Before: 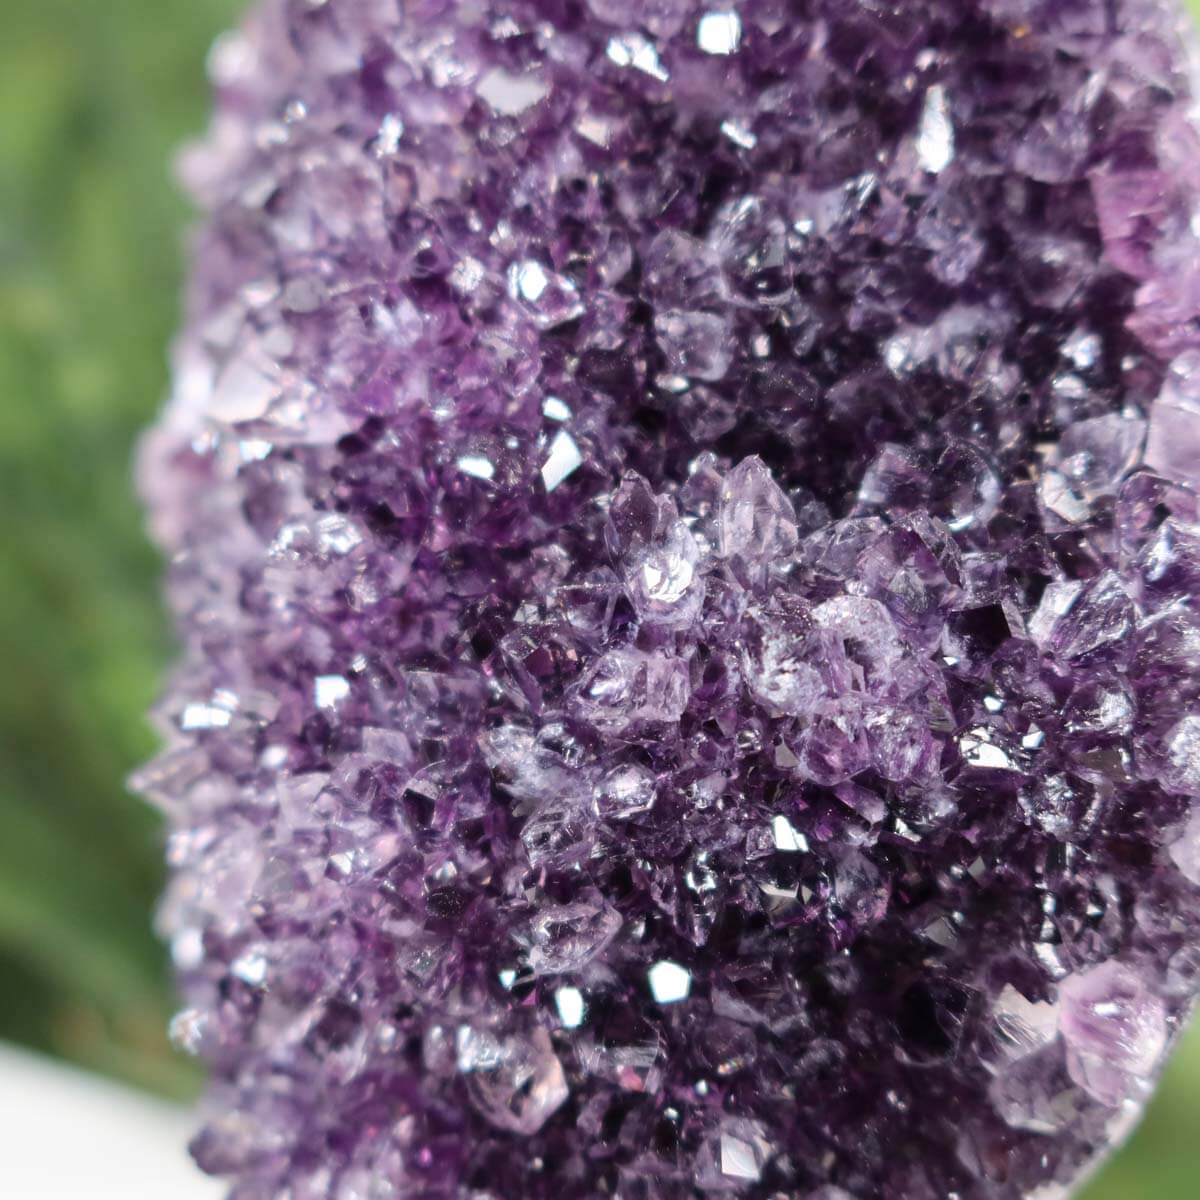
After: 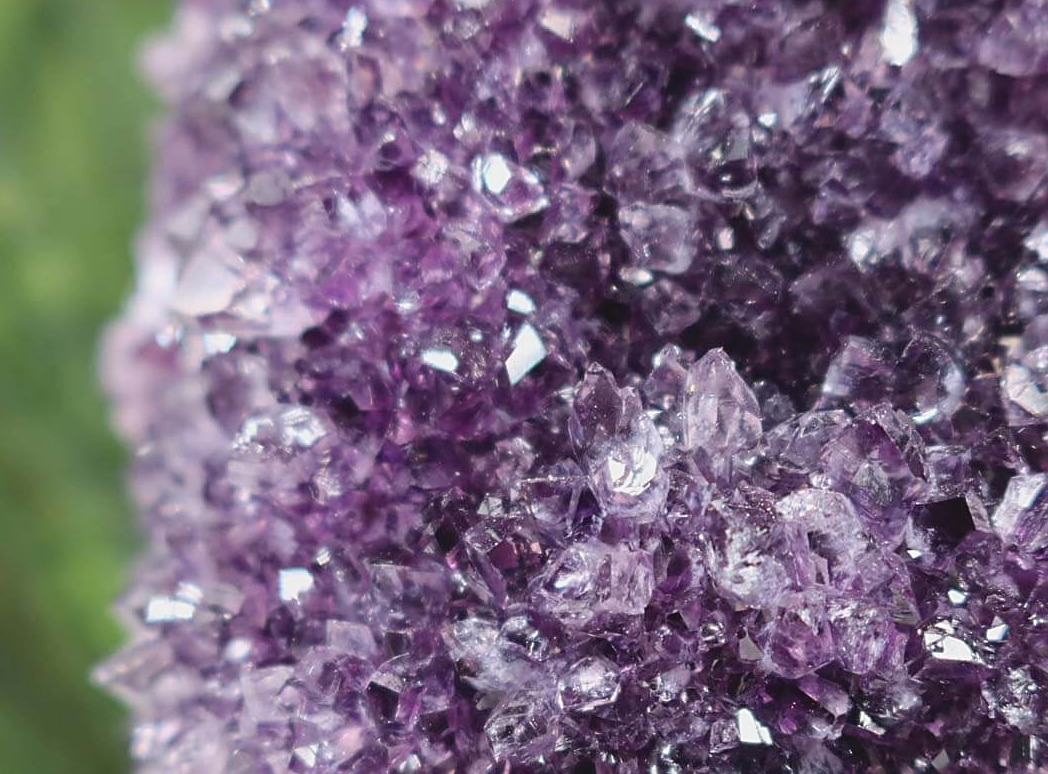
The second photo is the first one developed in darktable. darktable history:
contrast brightness saturation: contrast -0.11
crop: left 3.015%, top 8.969%, right 9.647%, bottom 26.457%
sharpen: on, module defaults
